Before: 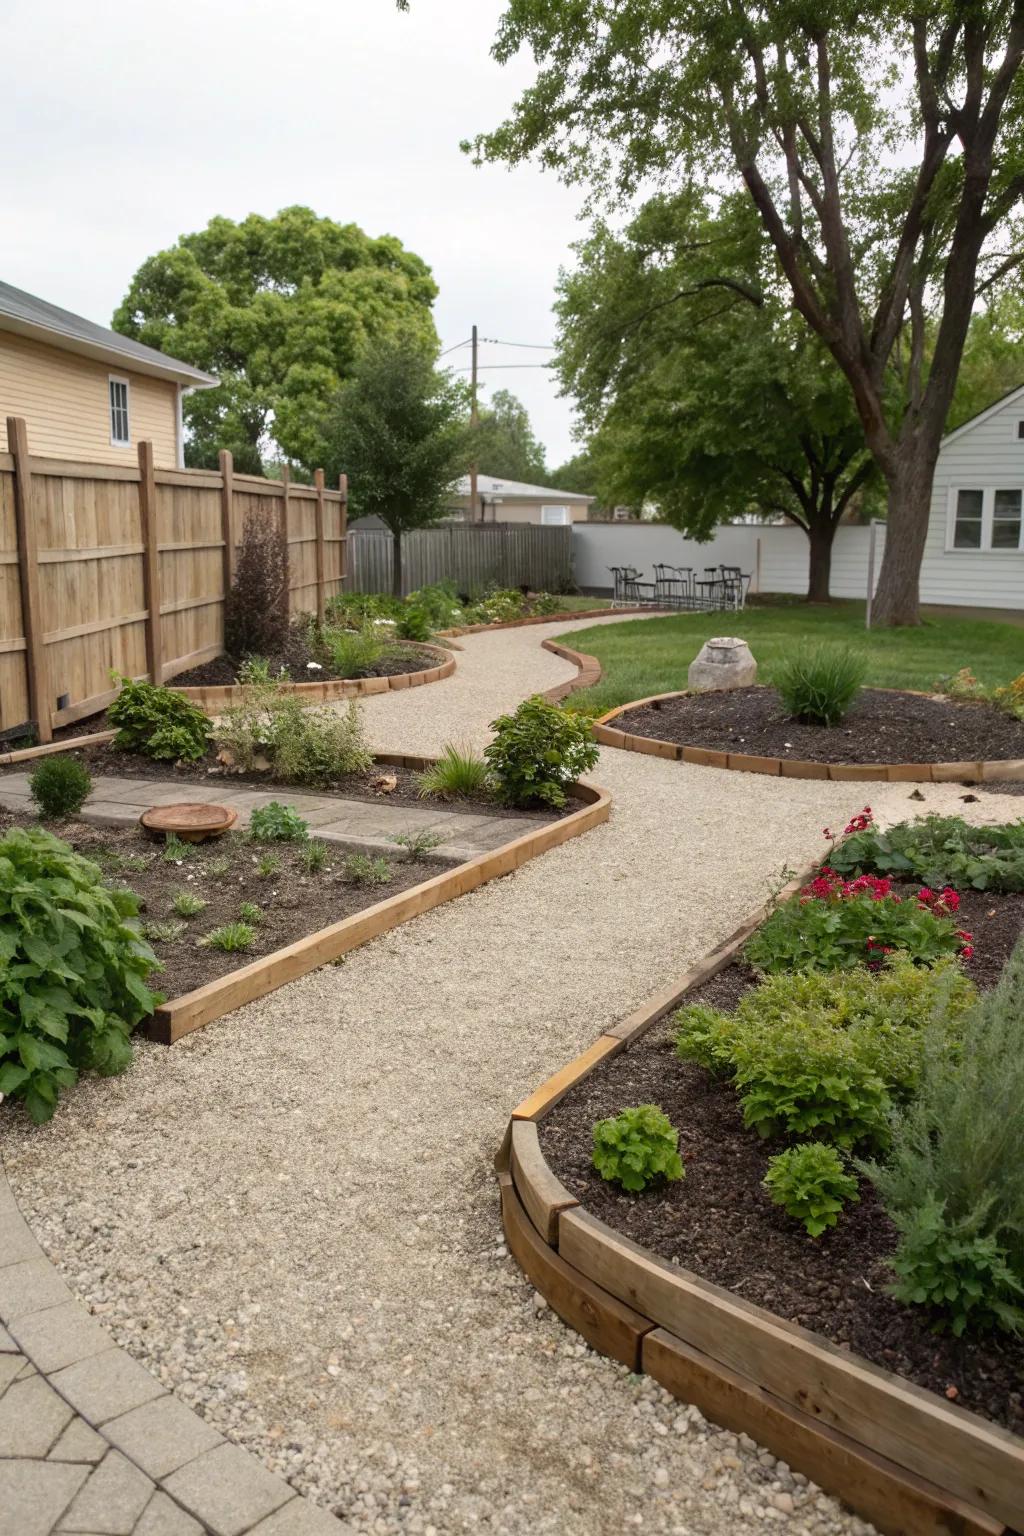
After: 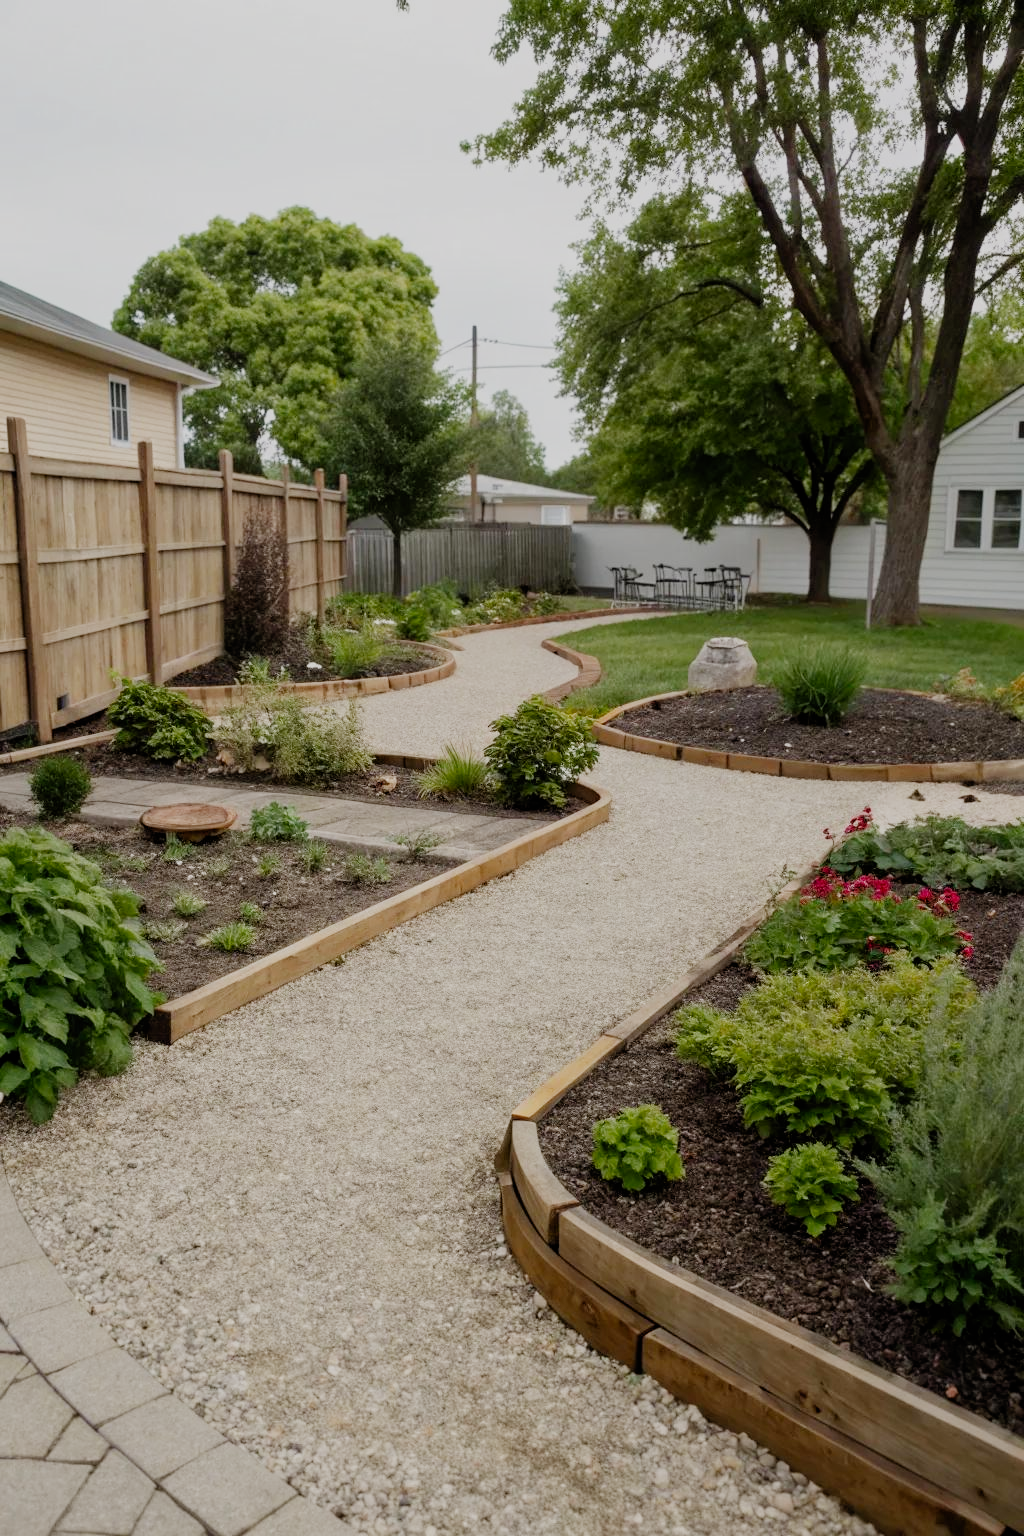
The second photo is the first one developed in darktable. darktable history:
filmic rgb: black relative exposure -7.65 EV, white relative exposure 4.56 EV, threshold 2.97 EV, hardness 3.61, add noise in highlights 0.002, preserve chrominance no, color science v3 (2019), use custom middle-gray values true, contrast in highlights soft, enable highlight reconstruction true
